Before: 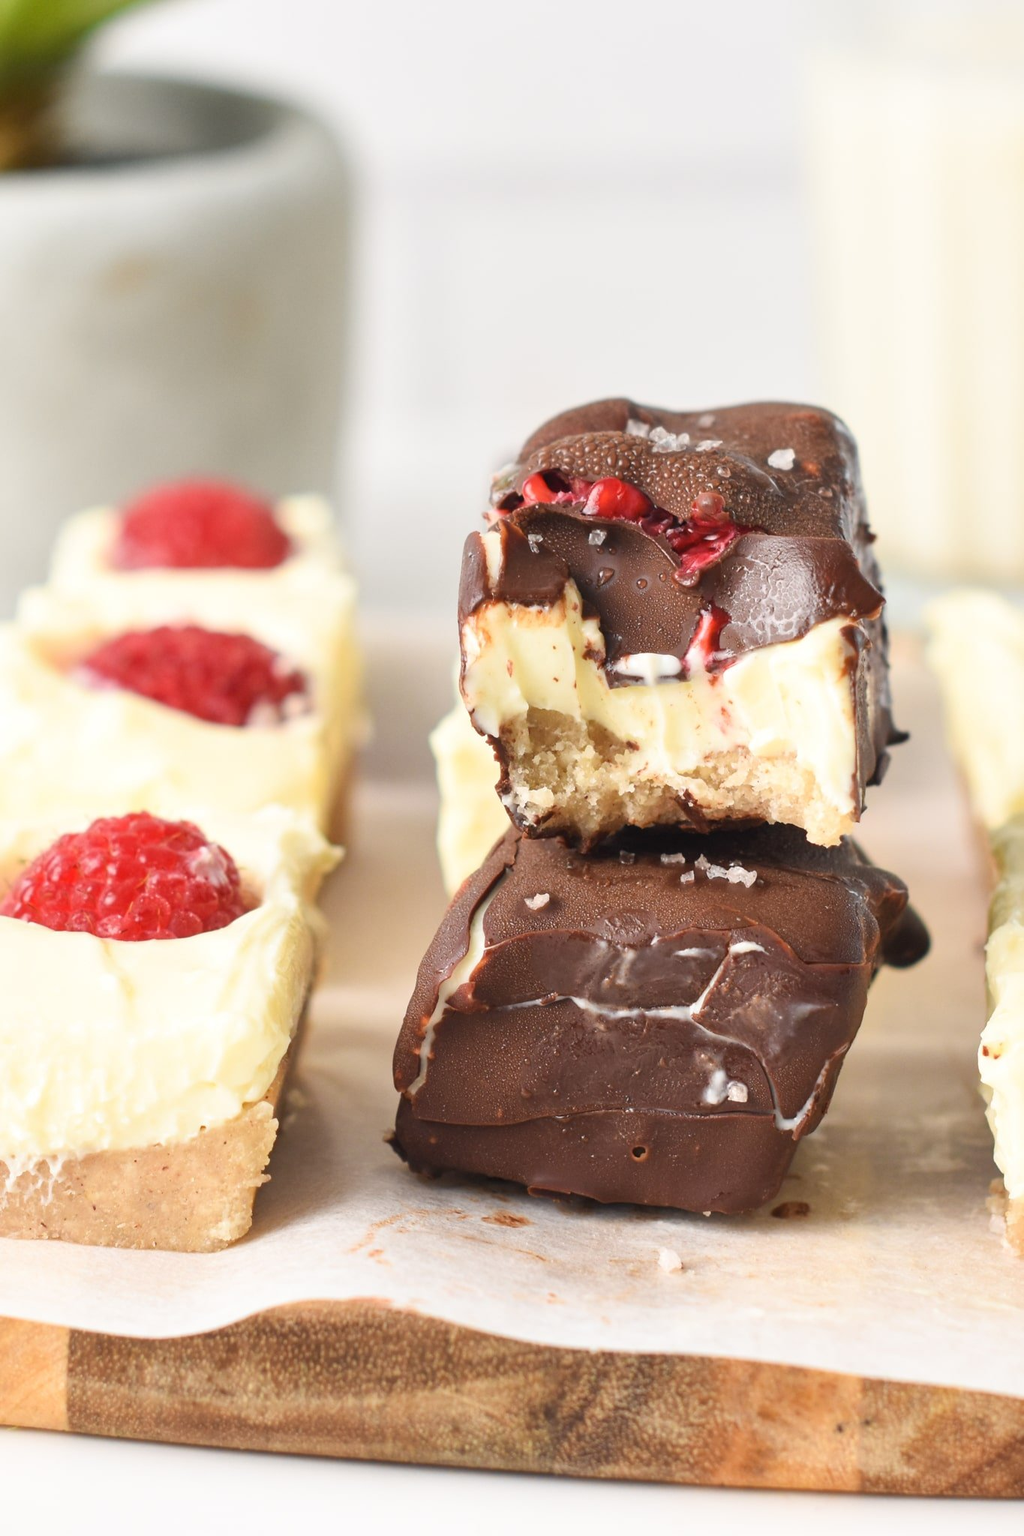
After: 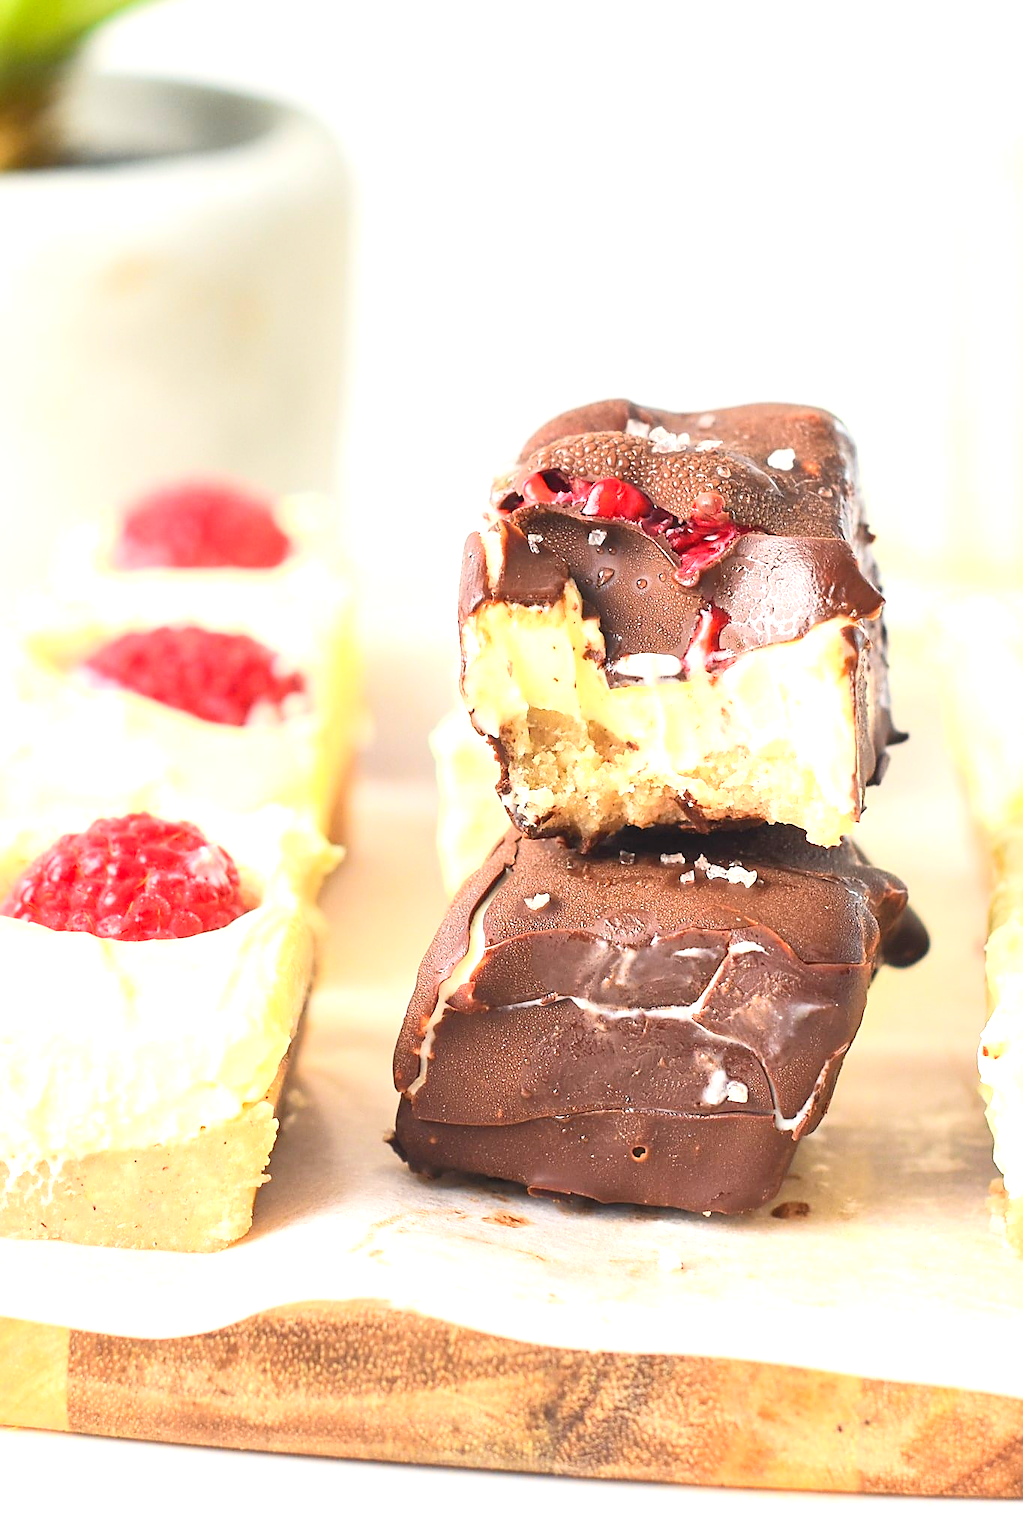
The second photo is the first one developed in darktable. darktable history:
exposure: exposure 0.766 EV, compensate highlight preservation false
contrast brightness saturation: contrast 0.2, brightness 0.16, saturation 0.22
sharpen: radius 1.4, amount 1.25, threshold 0.7
